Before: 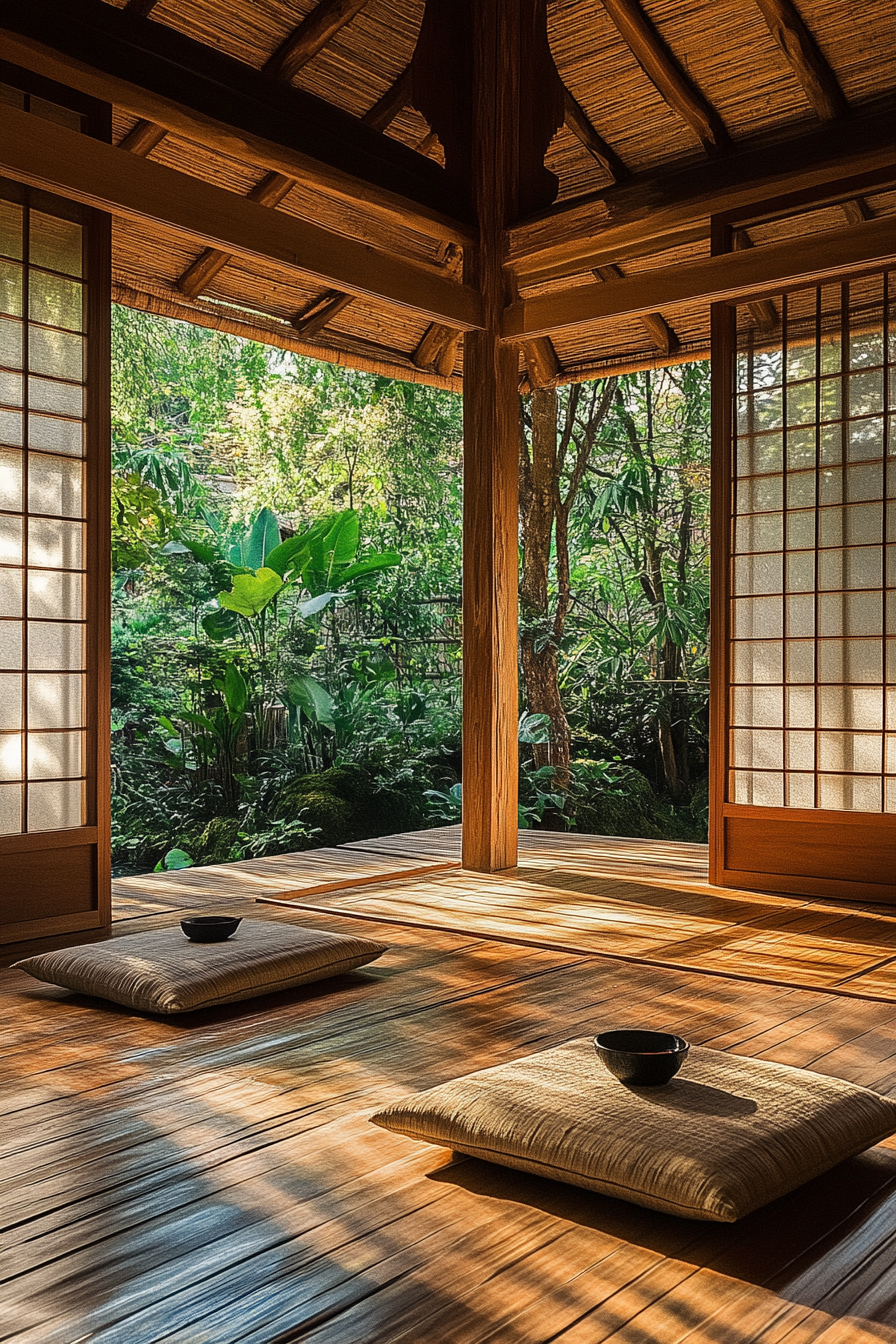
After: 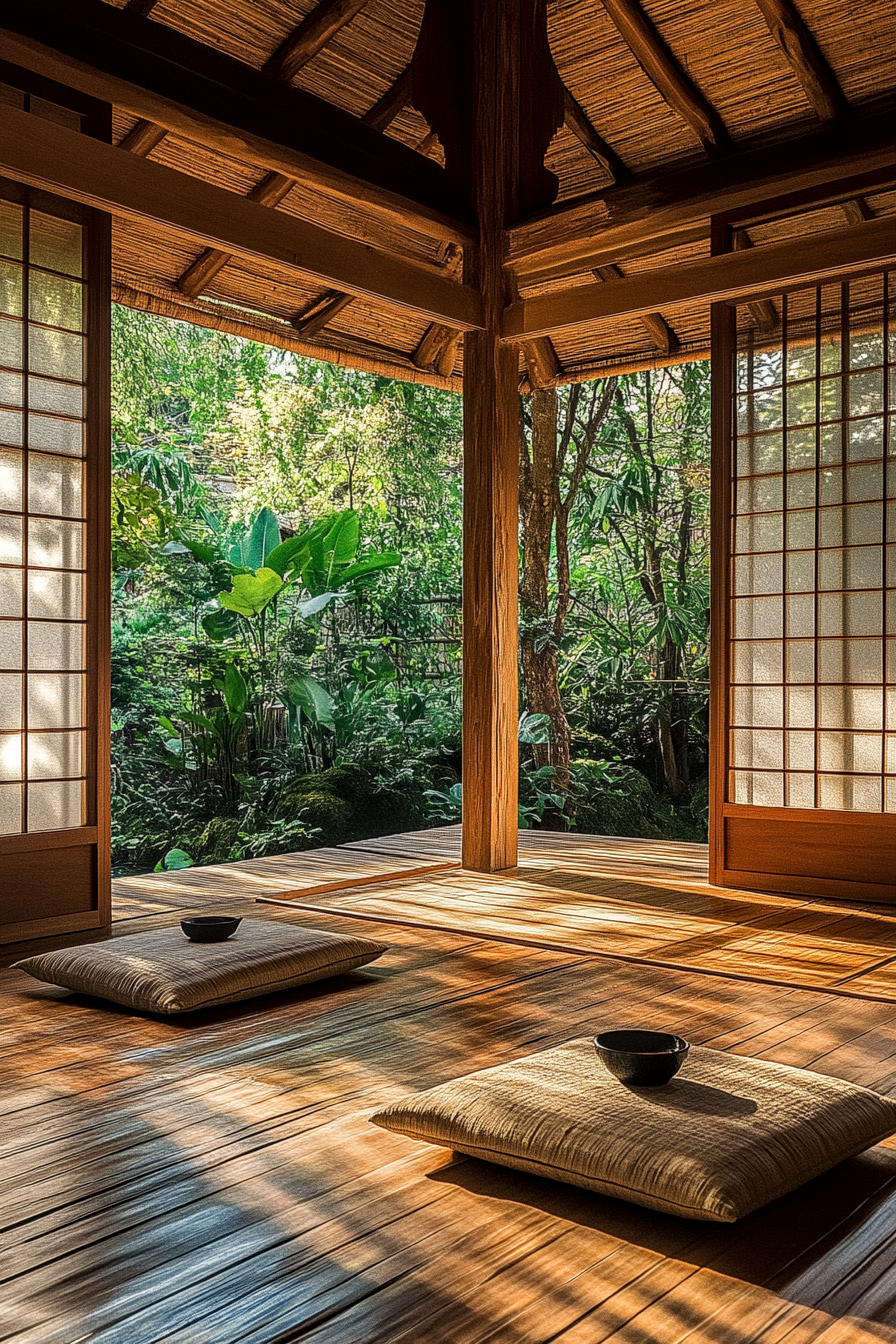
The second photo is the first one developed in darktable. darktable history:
local contrast: on, module defaults
shadows and highlights: shadows 4.63, soften with gaussian
